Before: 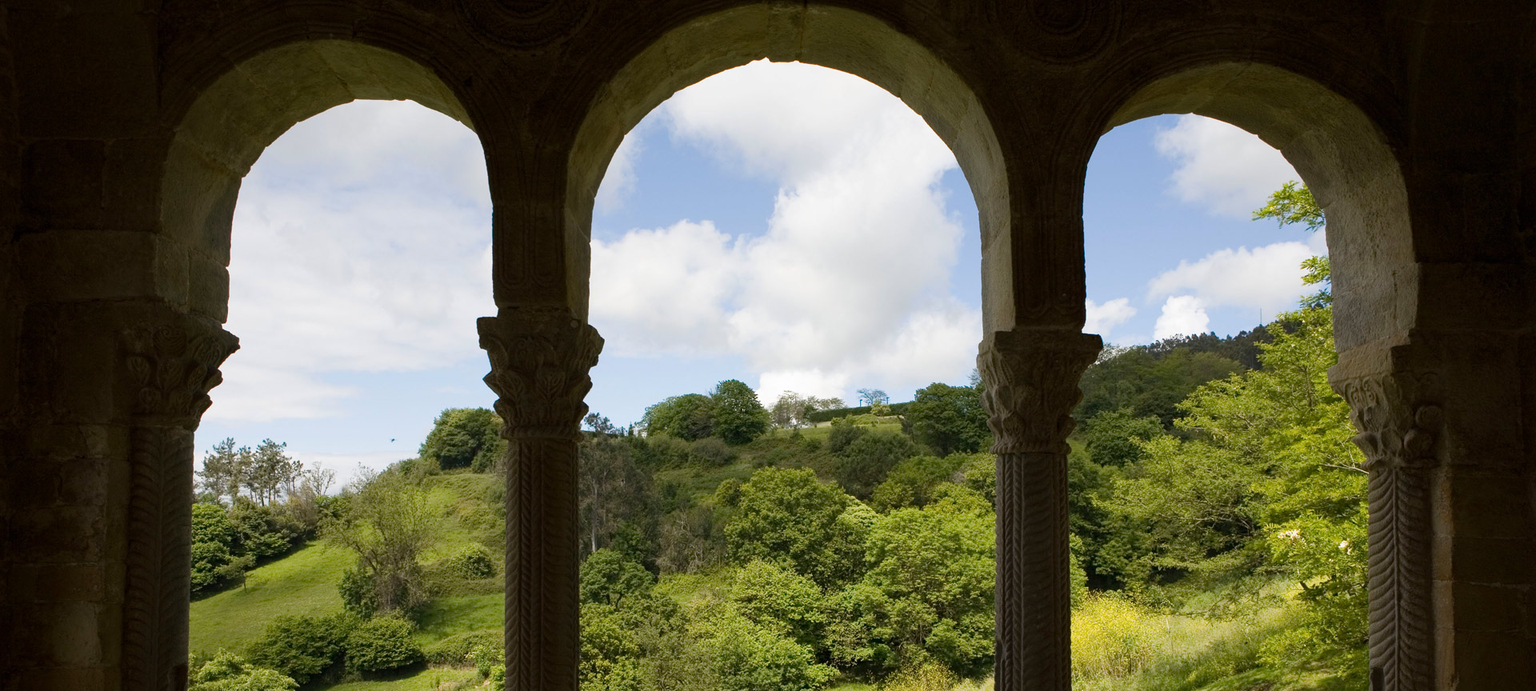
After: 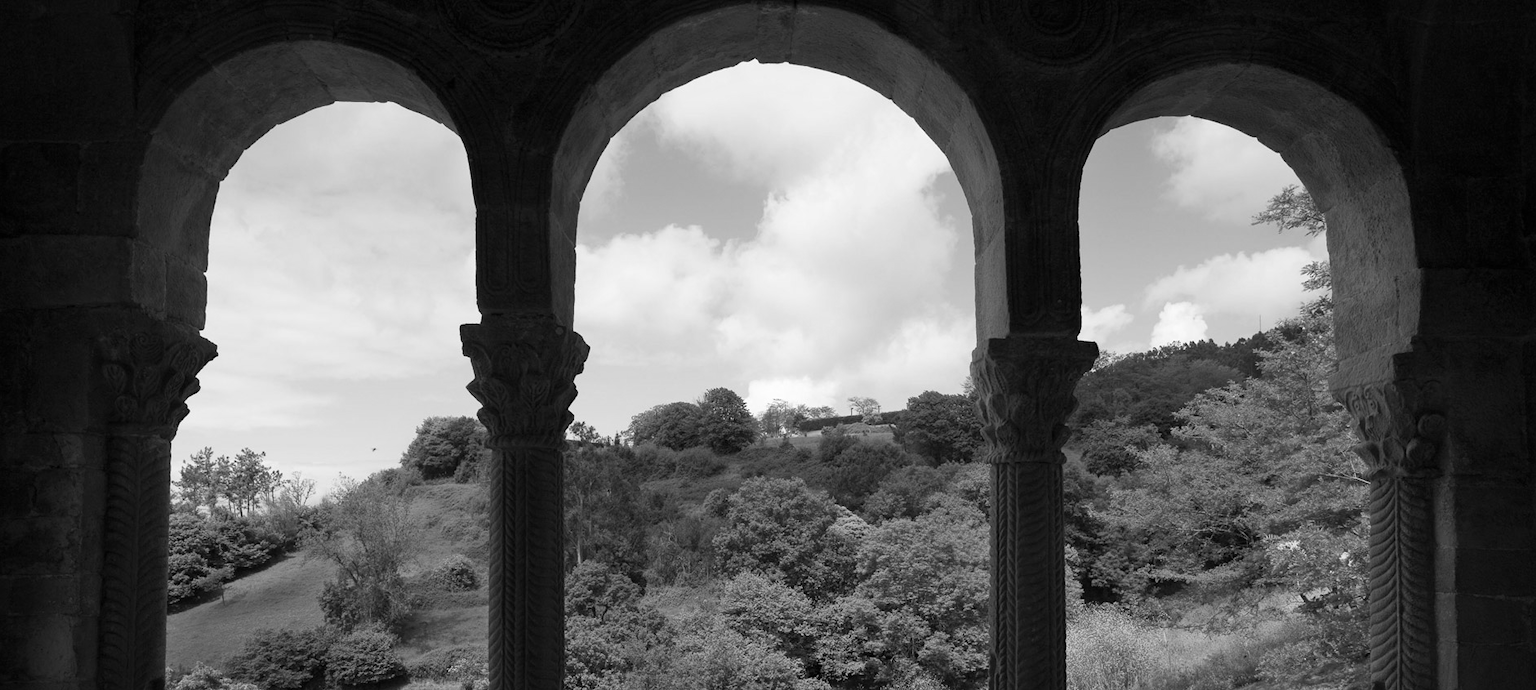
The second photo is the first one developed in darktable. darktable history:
crop: left 1.743%, right 0.268%, bottom 2.011%
monochrome: a 0, b 0, size 0.5, highlights 0.57
